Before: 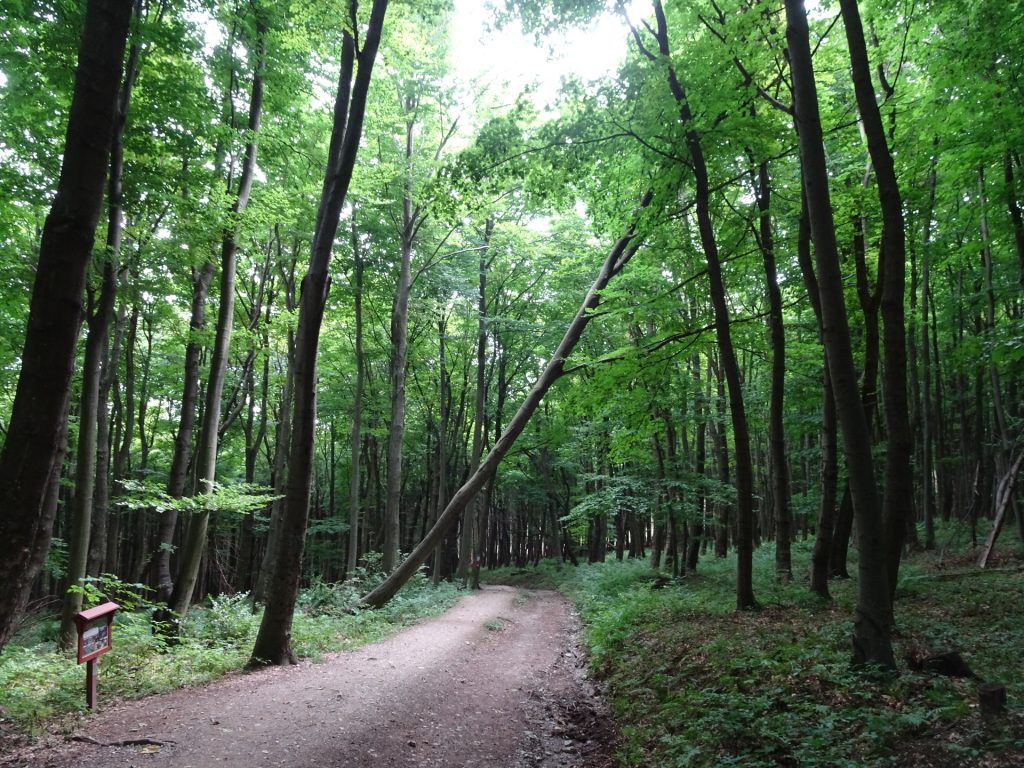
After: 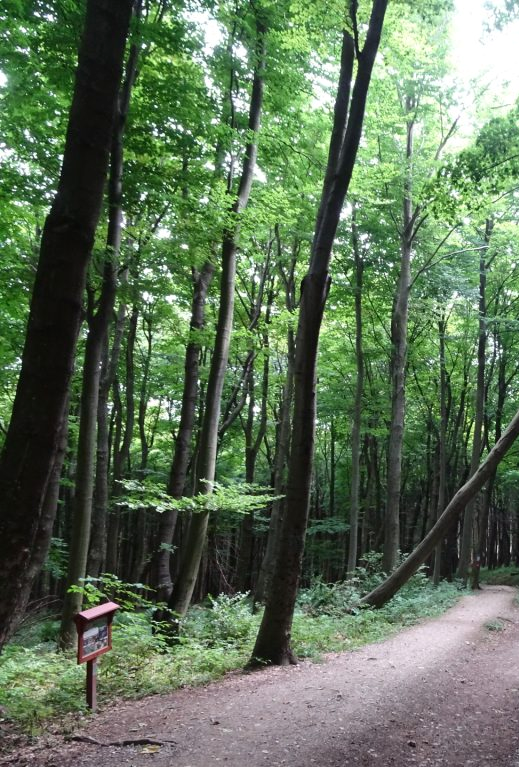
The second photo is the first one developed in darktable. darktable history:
tone equalizer: edges refinement/feathering 500, mask exposure compensation -1.57 EV, preserve details no
contrast brightness saturation: contrast 0.084, saturation 0.021
crop and rotate: left 0.062%, top 0%, right 49.171%
